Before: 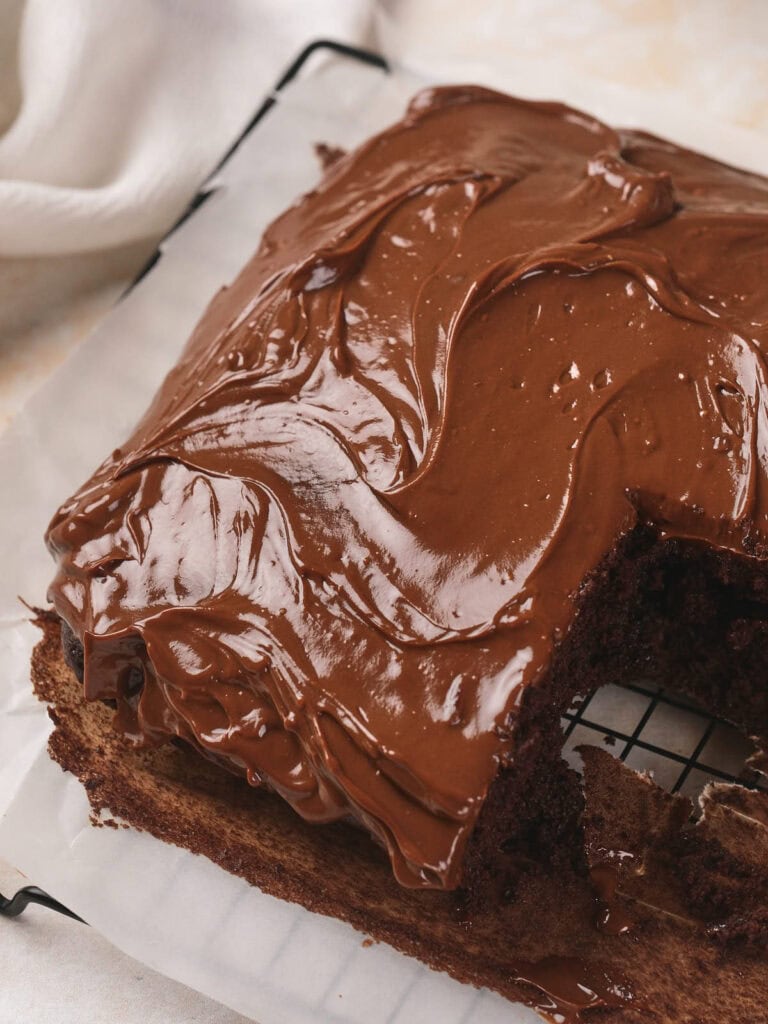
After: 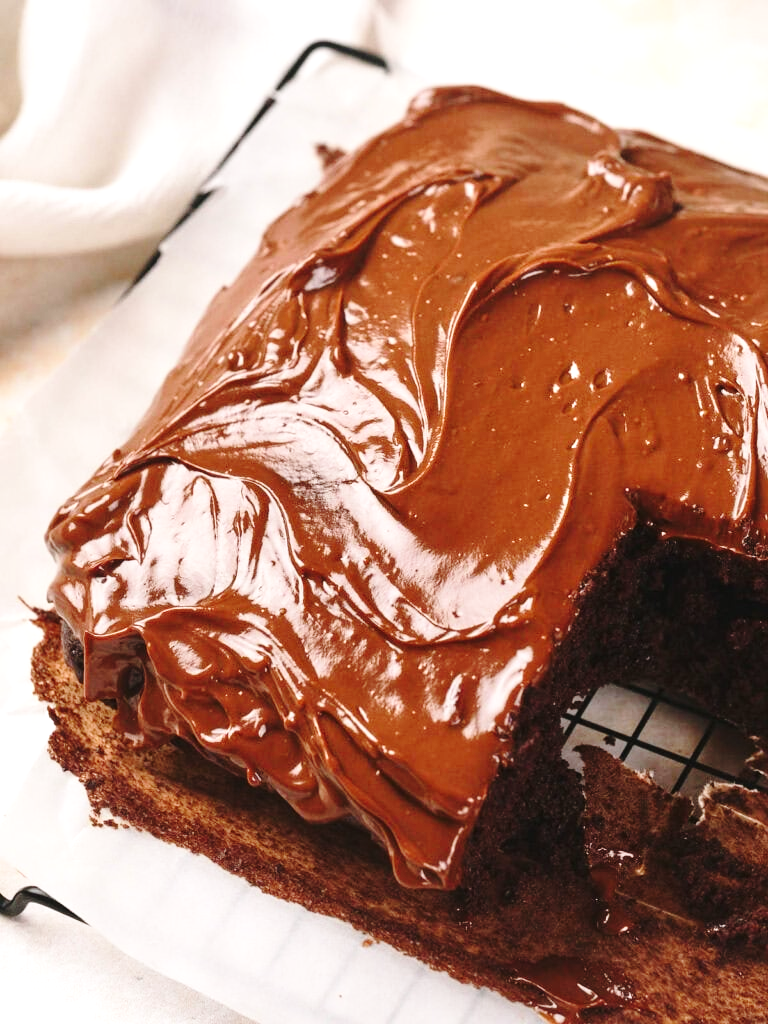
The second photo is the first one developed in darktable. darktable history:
base curve: curves: ch0 [(0, 0) (0.028, 0.03) (0.121, 0.232) (0.46, 0.748) (0.859, 0.968) (1, 1)], preserve colors none
levels: levels [0, 0.476, 0.951]
